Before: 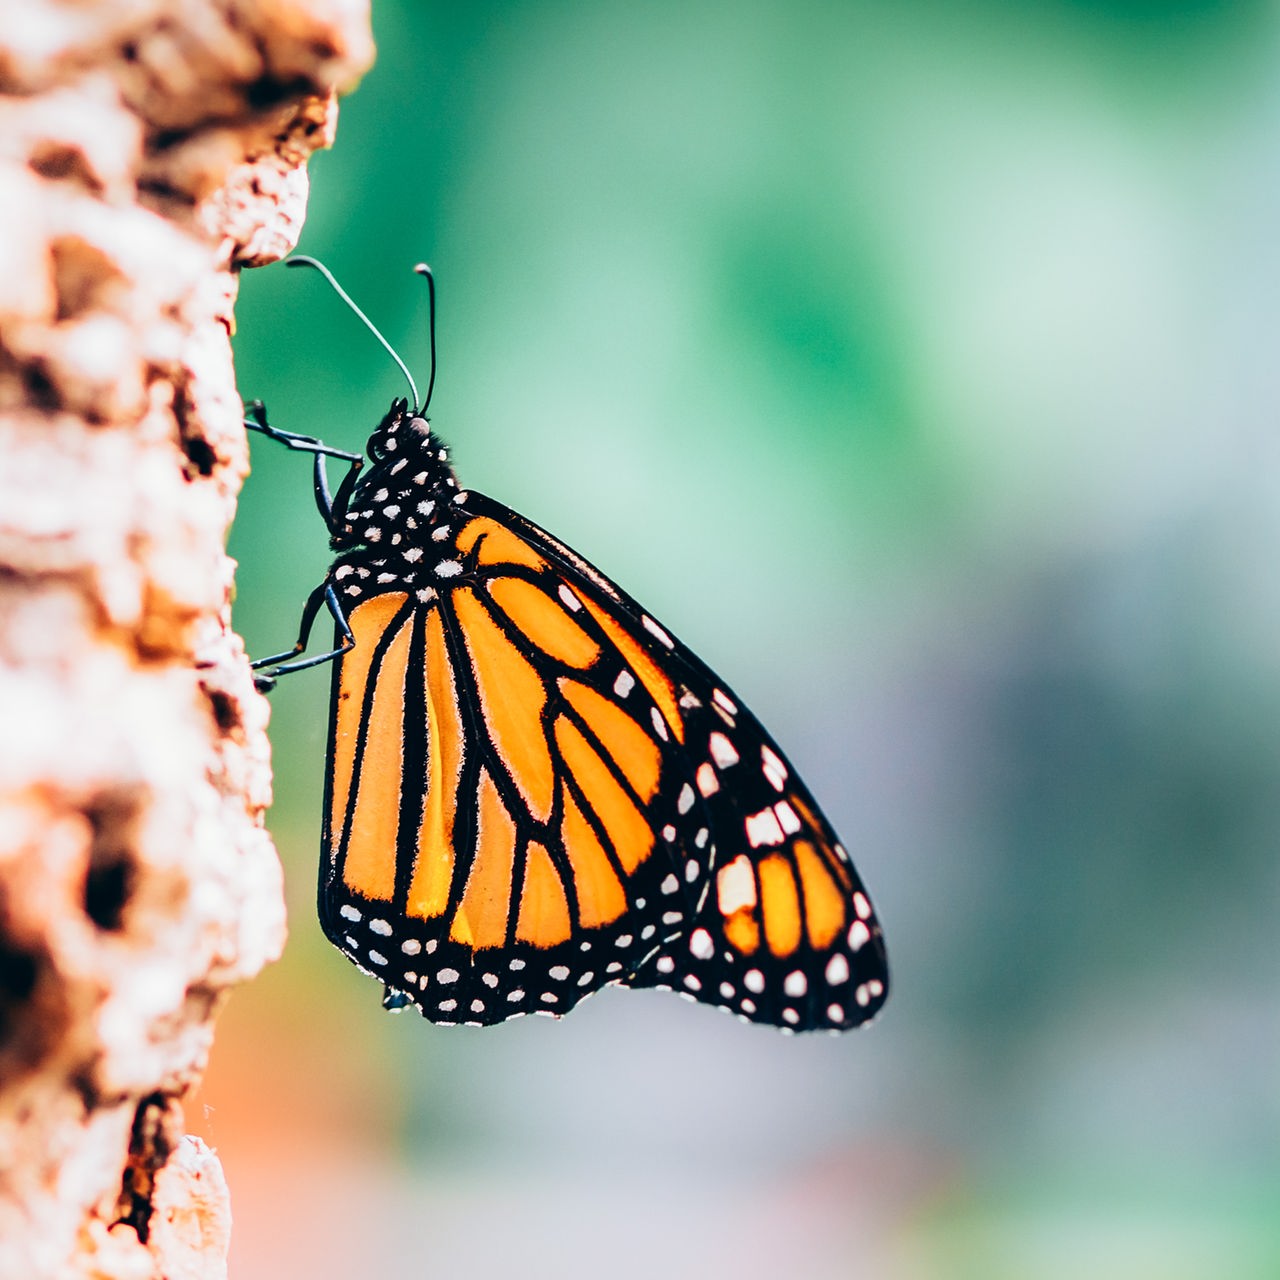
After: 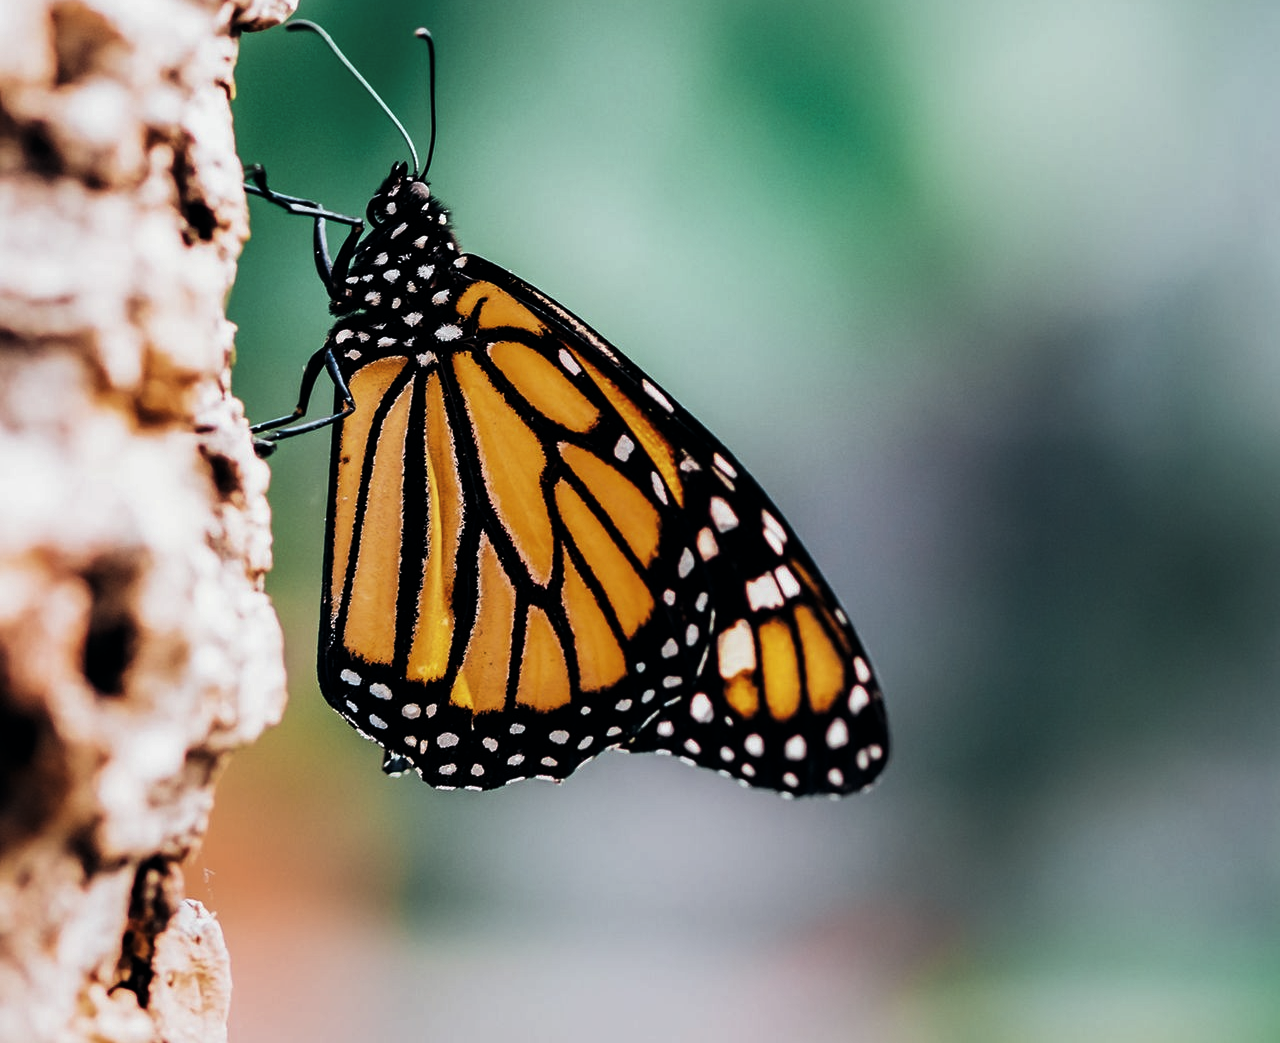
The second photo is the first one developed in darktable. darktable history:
tone equalizer: on, module defaults
crop and rotate: top 18.507%
levels: levels [0, 0.618, 1]
